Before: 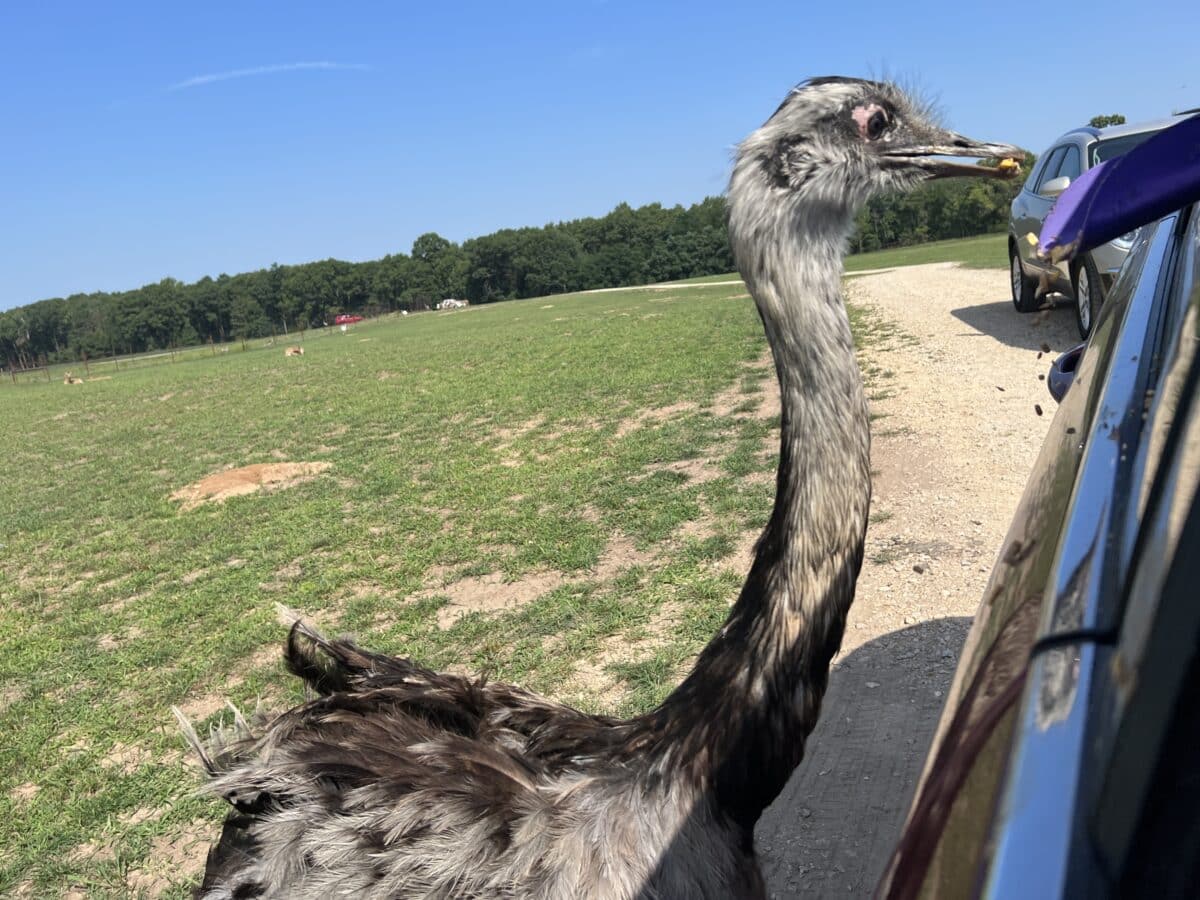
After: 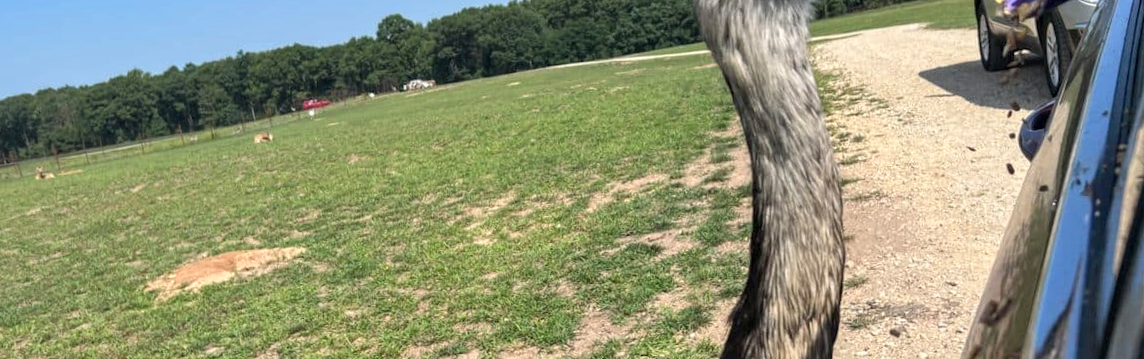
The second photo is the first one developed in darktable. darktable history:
local contrast: on, module defaults
rotate and perspective: rotation -2.12°, lens shift (vertical) 0.009, lens shift (horizontal) -0.008, automatic cropping original format, crop left 0.036, crop right 0.964, crop top 0.05, crop bottom 0.959
crop and rotate: top 23.84%, bottom 34.294%
